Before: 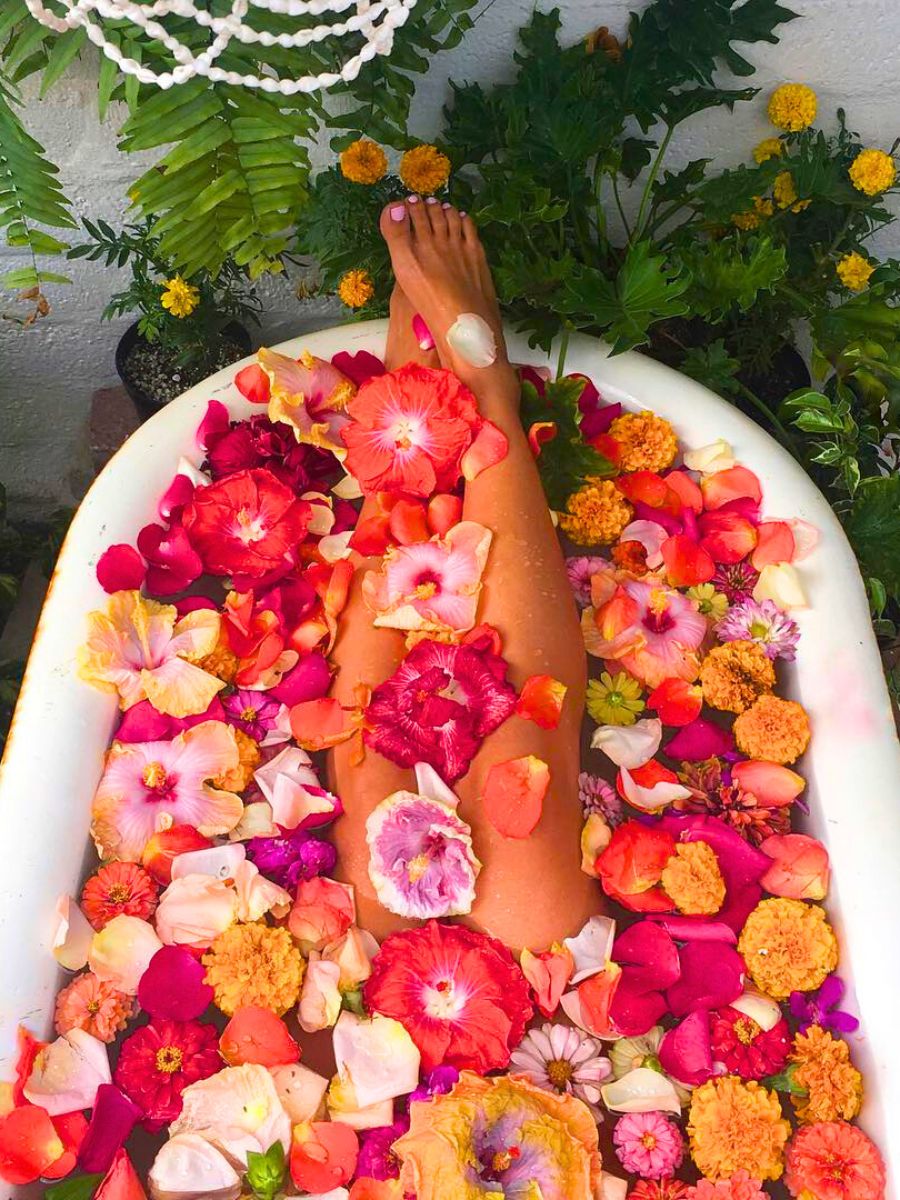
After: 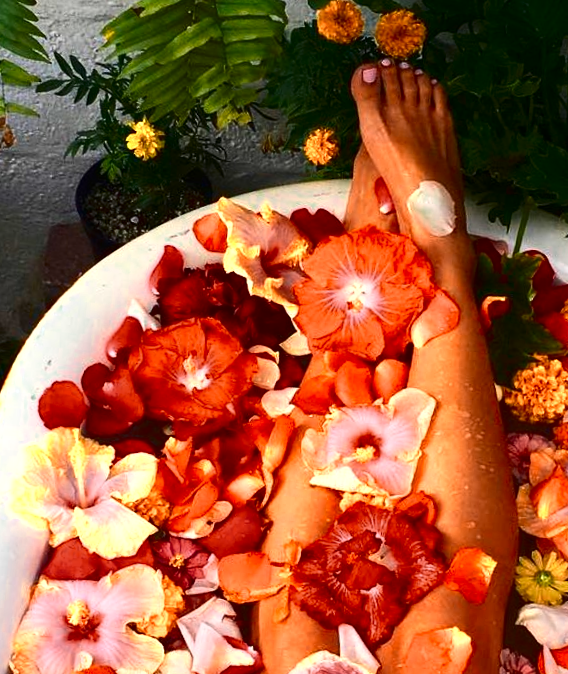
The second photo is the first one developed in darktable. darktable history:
crop and rotate: angle -4.99°, left 2.122%, top 6.945%, right 27.566%, bottom 30.519%
contrast brightness saturation: contrast 0.19, brightness -0.24, saturation 0.11
color zones: curves: ch0 [(0.018, 0.548) (0.197, 0.654) (0.425, 0.447) (0.605, 0.658) (0.732, 0.579)]; ch1 [(0.105, 0.531) (0.224, 0.531) (0.386, 0.39) (0.618, 0.456) (0.732, 0.456) (0.956, 0.421)]; ch2 [(0.039, 0.583) (0.215, 0.465) (0.399, 0.544) (0.465, 0.548) (0.614, 0.447) (0.724, 0.43) (0.882, 0.623) (0.956, 0.632)]
